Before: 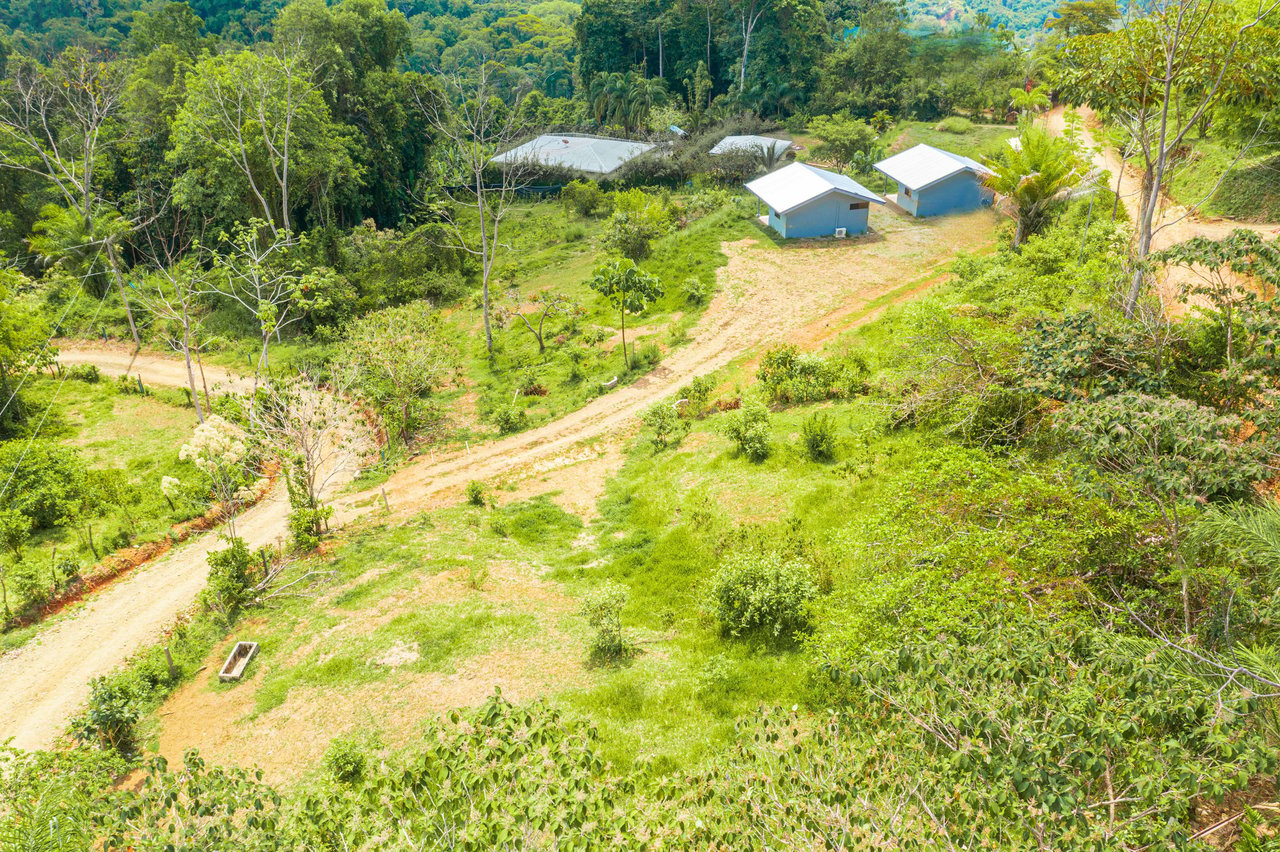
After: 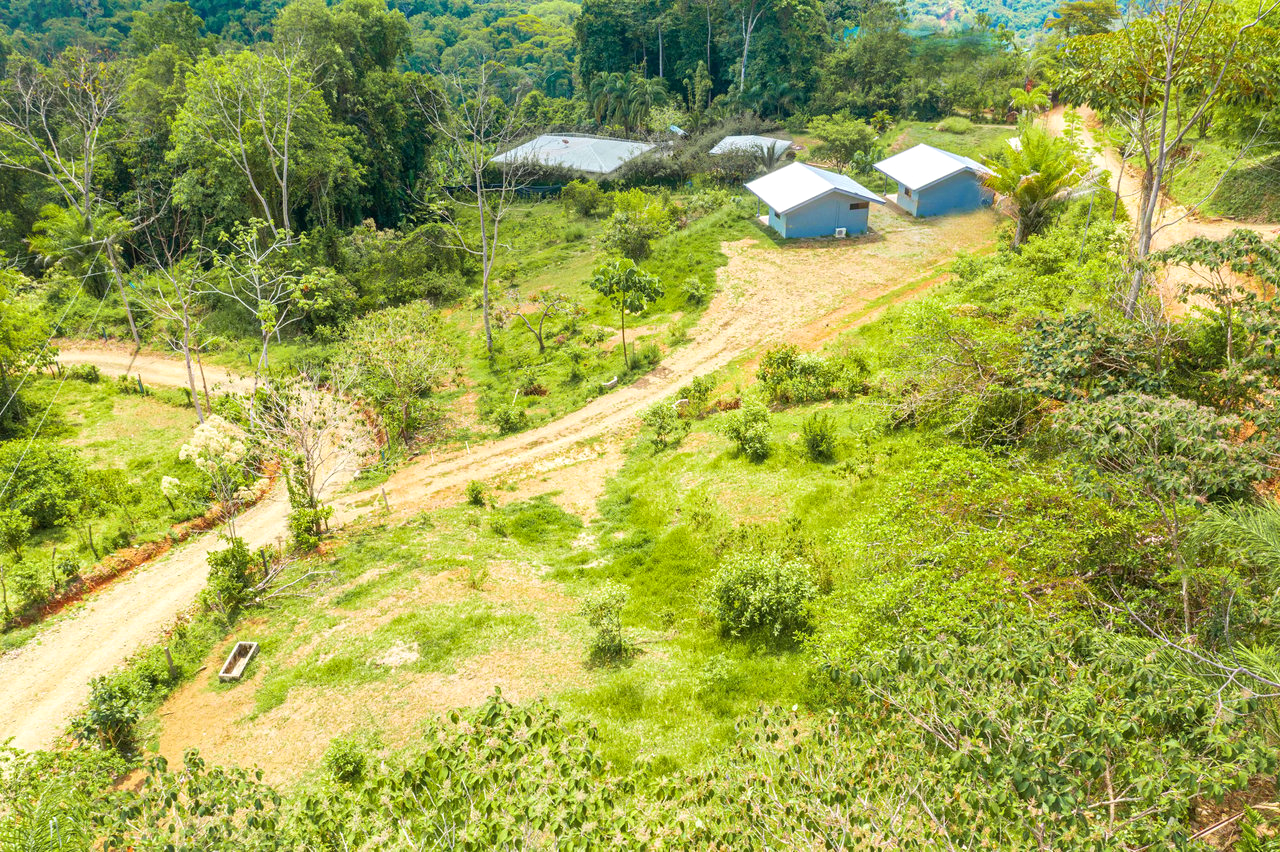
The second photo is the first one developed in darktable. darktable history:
shadows and highlights: shadows 36.33, highlights -27.7, soften with gaussian
exposure: black level correction 0.001, exposure 0.136 EV, compensate exposure bias true, compensate highlight preservation false
